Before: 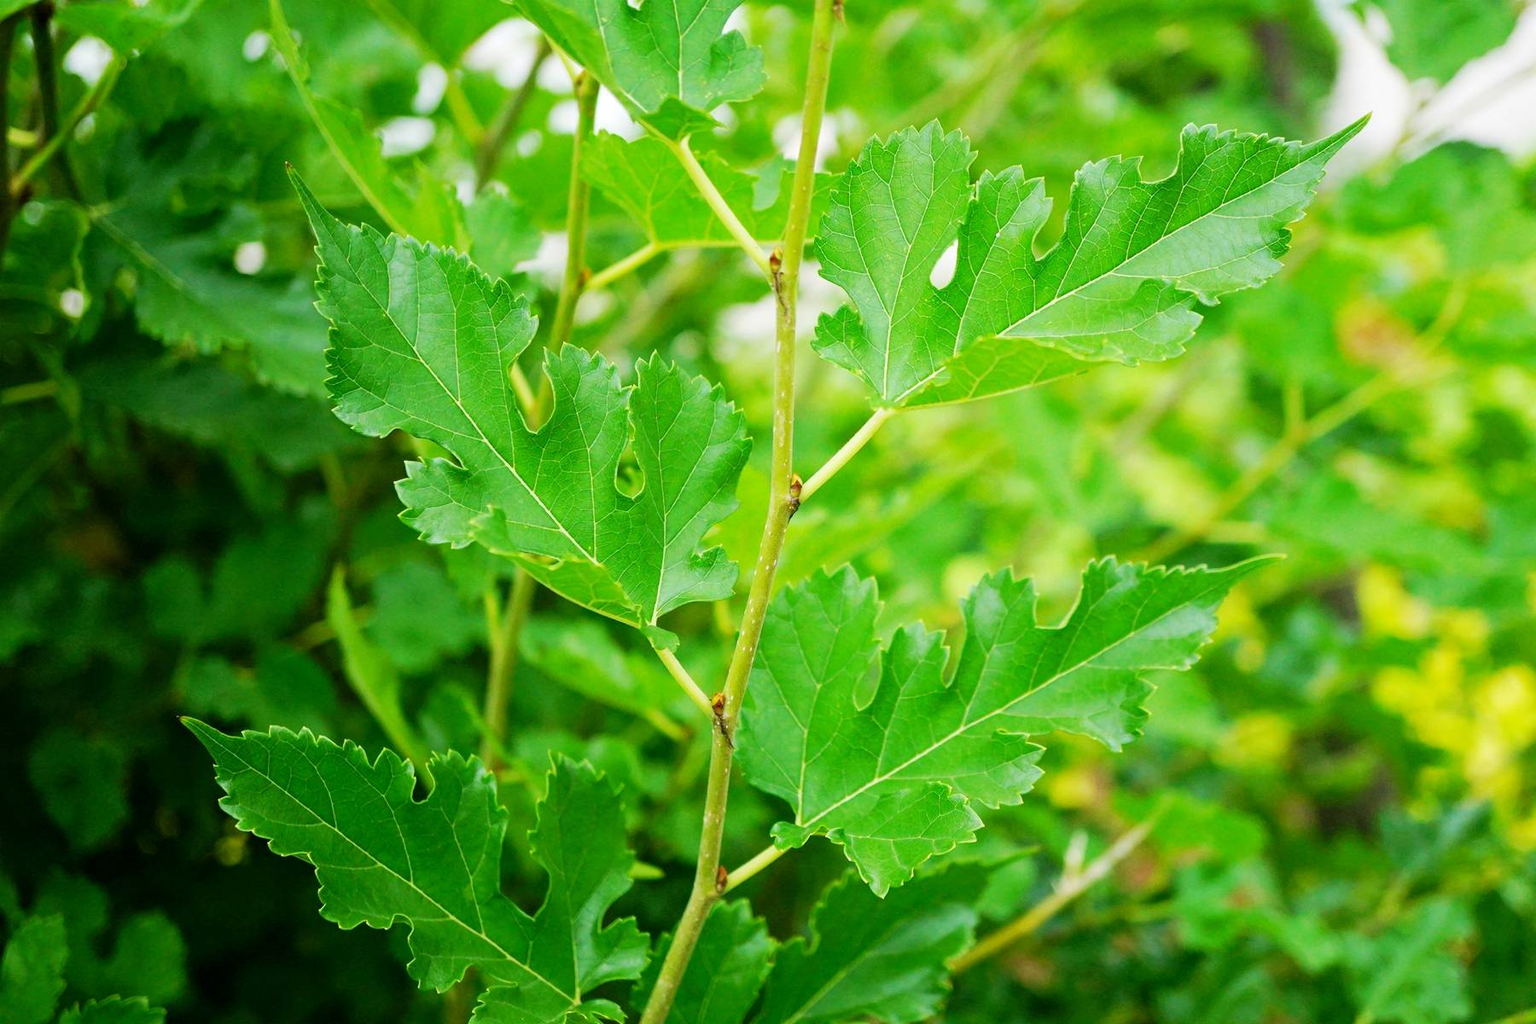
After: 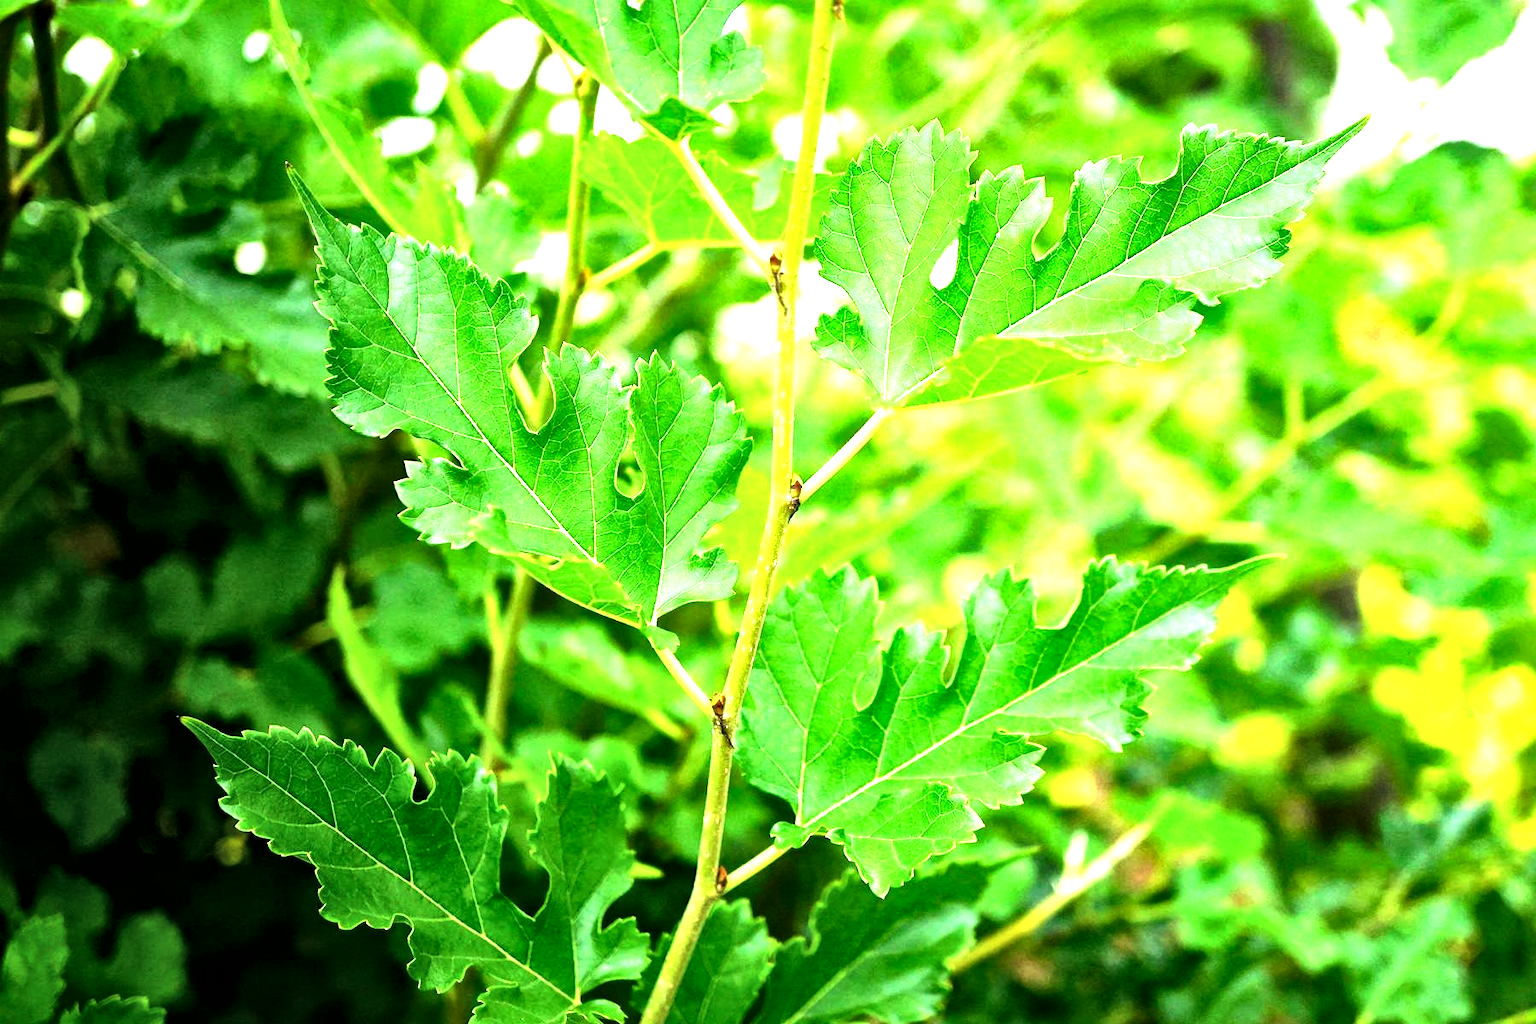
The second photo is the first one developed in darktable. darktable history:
exposure: exposure 0.3 EV, compensate highlight preservation false
tone equalizer: -8 EV -1.08 EV, -7 EV -1.01 EV, -6 EV -0.867 EV, -5 EV -0.578 EV, -3 EV 0.578 EV, -2 EV 0.867 EV, -1 EV 1.01 EV, +0 EV 1.08 EV, edges refinement/feathering 500, mask exposure compensation -1.57 EV, preserve details no
local contrast: mode bilateral grid, contrast 20, coarseness 50, detail 171%, midtone range 0.2
